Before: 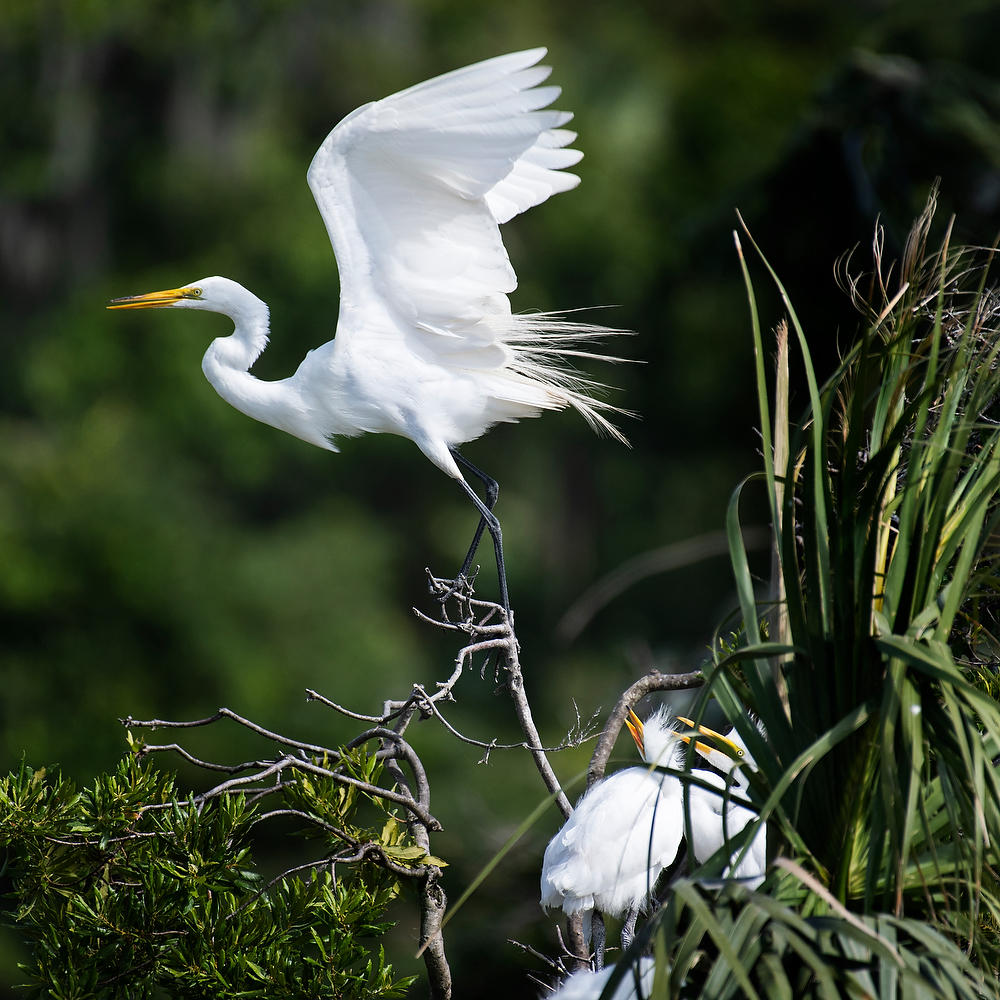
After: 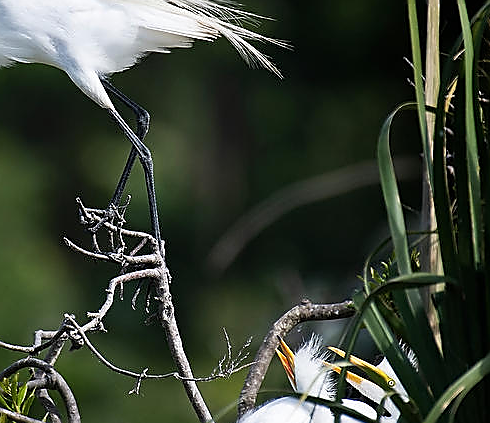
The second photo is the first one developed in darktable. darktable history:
sharpen: radius 1.399, amount 1.248, threshold 0.651
crop: left 34.901%, top 37%, right 14.853%, bottom 20.108%
